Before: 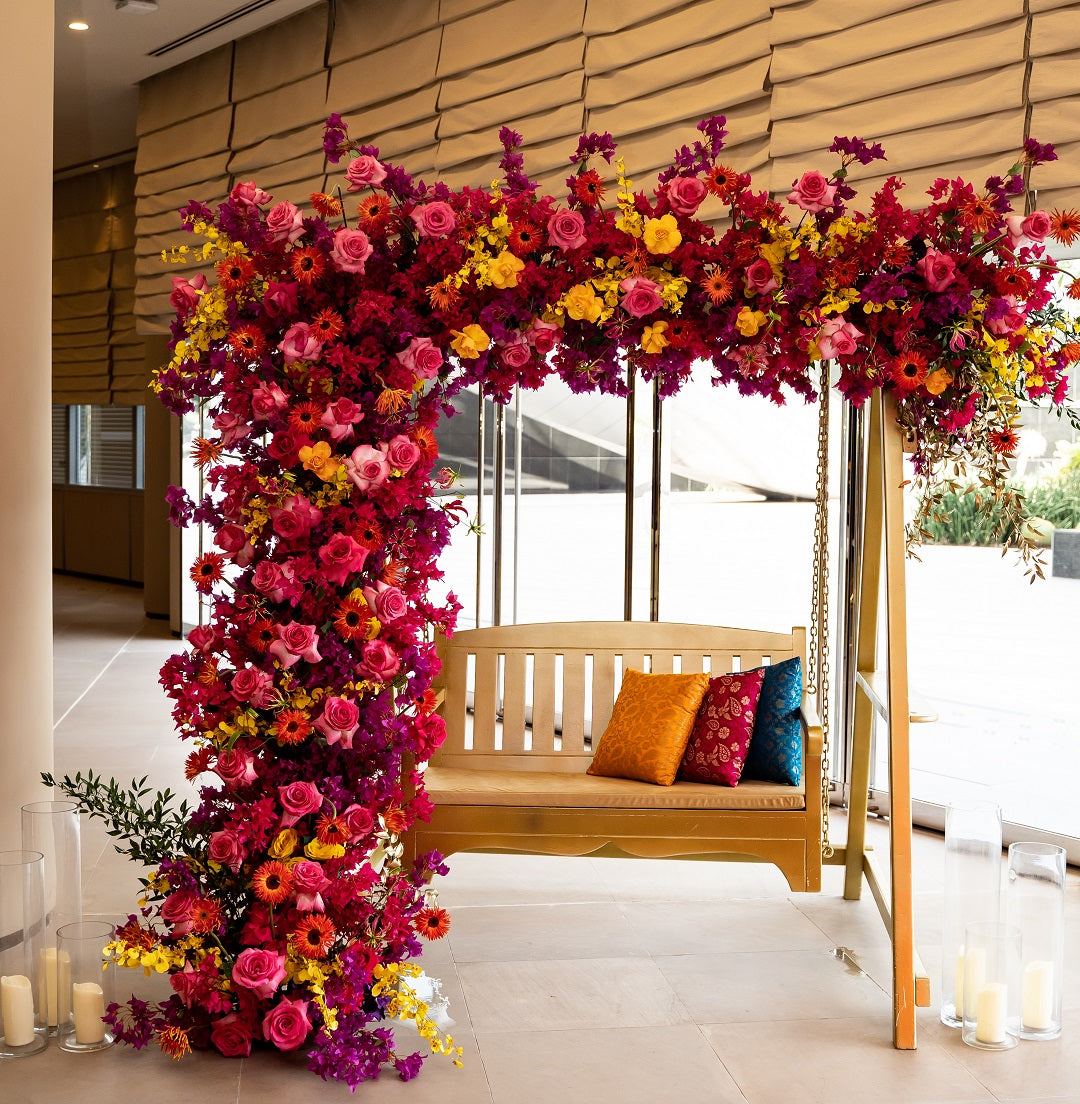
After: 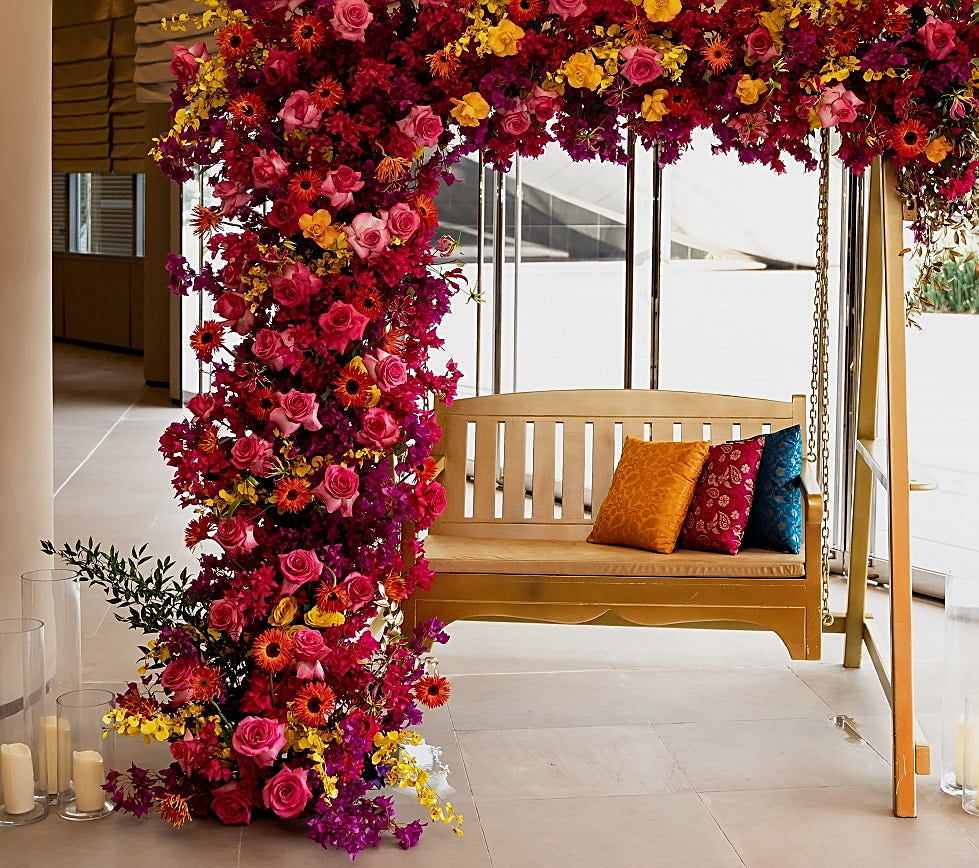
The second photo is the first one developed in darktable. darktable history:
sharpen: on, module defaults
crop: top 21.094%, right 9.333%, bottom 0.219%
exposure: exposure -0.24 EV, compensate highlight preservation false
